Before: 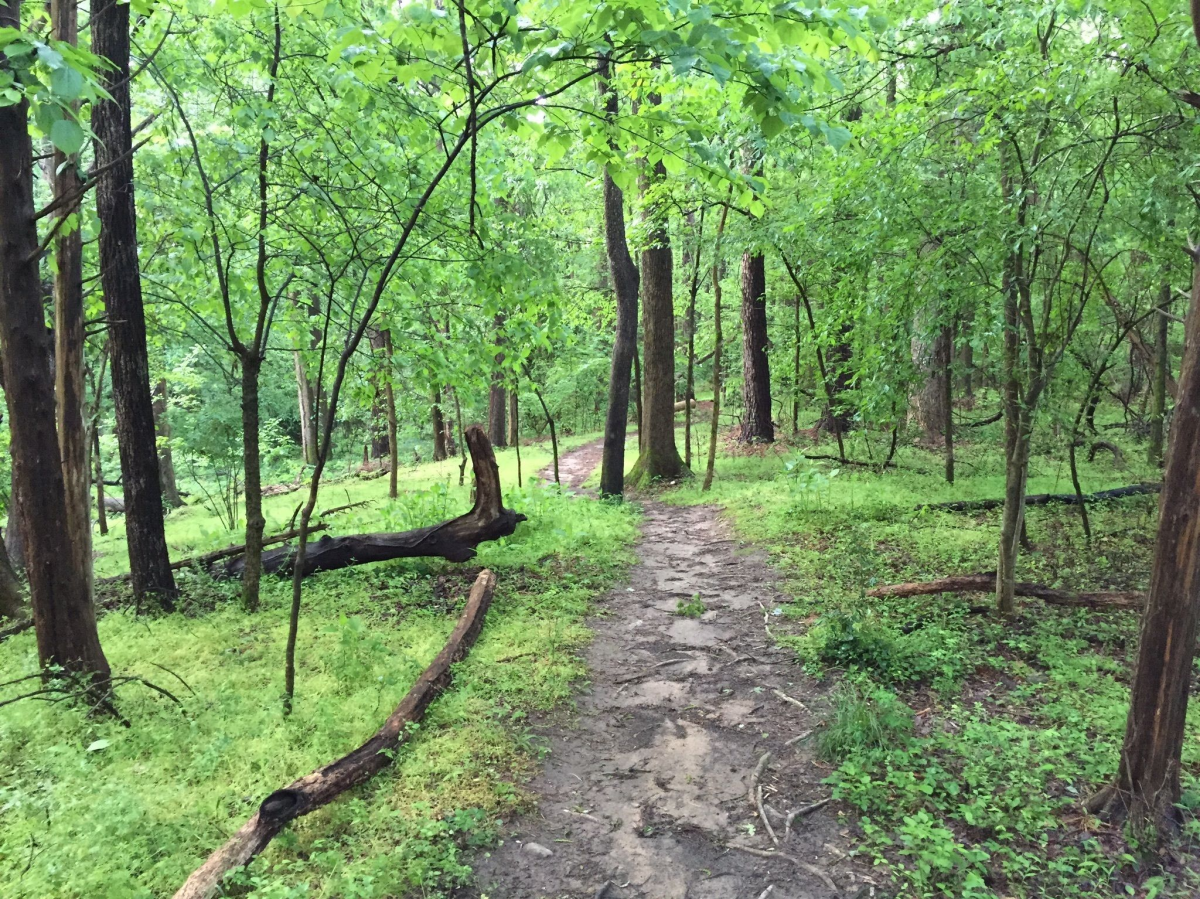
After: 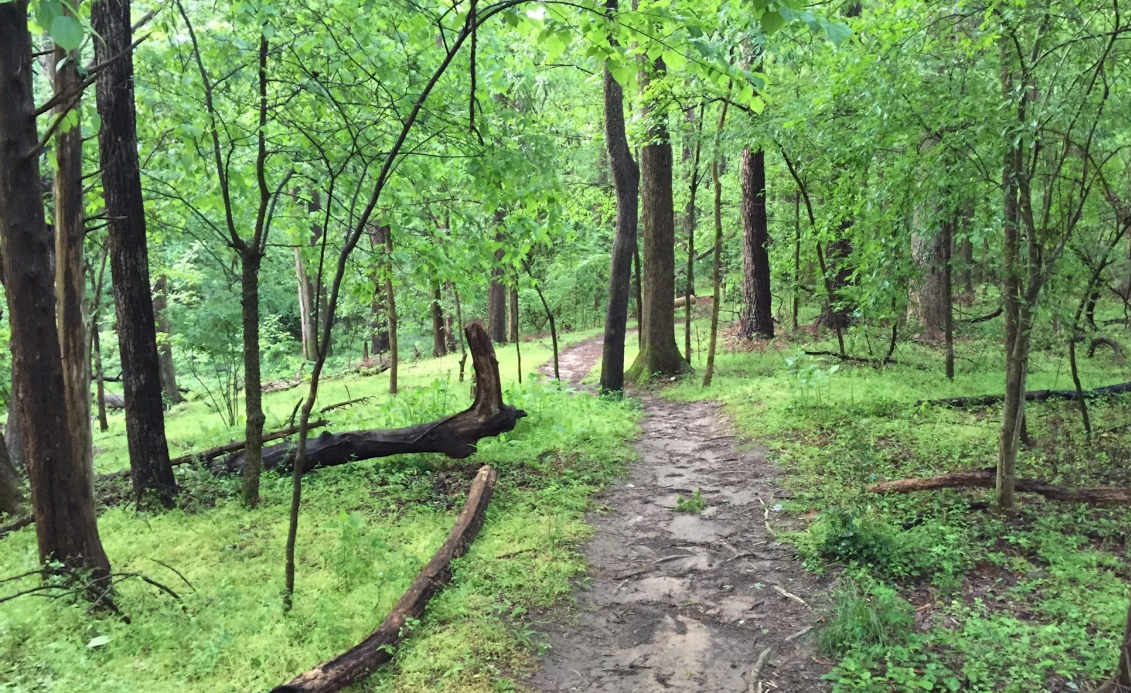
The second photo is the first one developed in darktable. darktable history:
crop and rotate: angle 0.03°, top 11.643%, right 5.651%, bottom 11.189%
color correction: highlights a* -0.137, highlights b* 0.137
